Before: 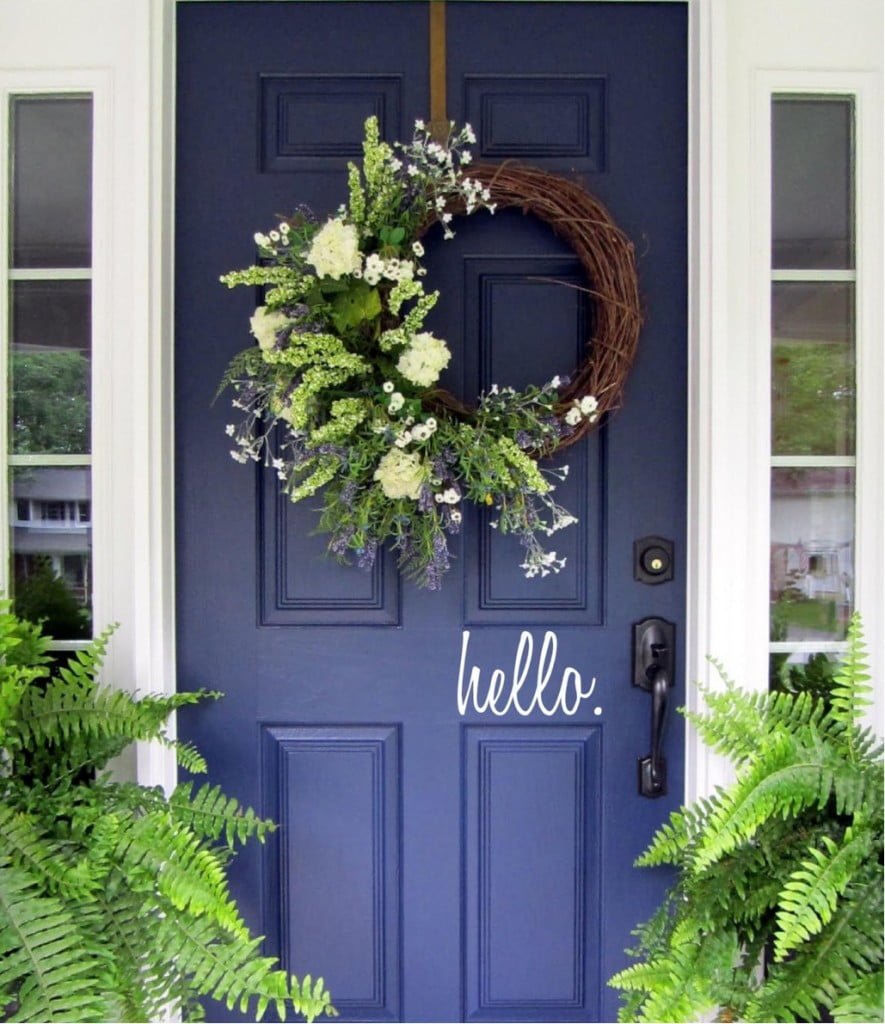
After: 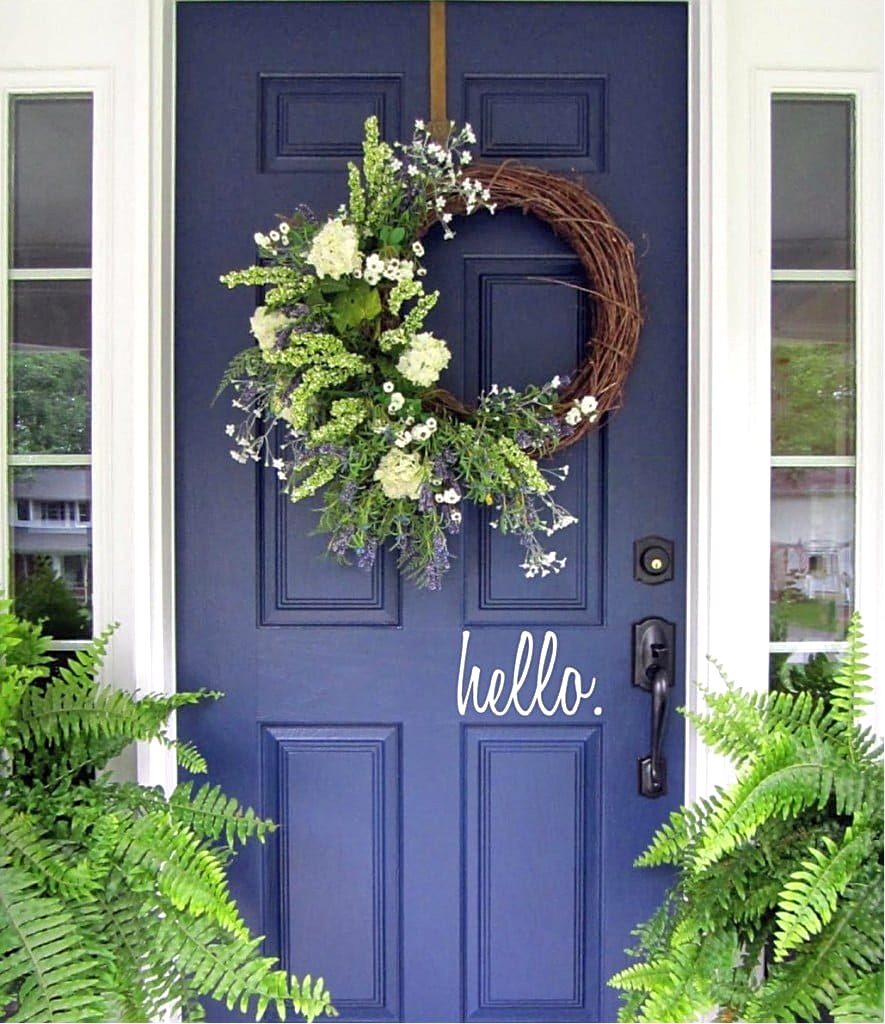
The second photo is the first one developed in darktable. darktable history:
exposure: black level correction -0.002, exposure 0.54 EV, compensate highlight preservation false
sharpen: on, module defaults
tone equalizer: -8 EV 0.25 EV, -7 EV 0.417 EV, -6 EV 0.417 EV, -5 EV 0.25 EV, -3 EV -0.25 EV, -2 EV -0.417 EV, -1 EV -0.417 EV, +0 EV -0.25 EV, edges refinement/feathering 500, mask exposure compensation -1.57 EV, preserve details guided filter
local contrast: highlights 100%, shadows 100%, detail 120%, midtone range 0.2
